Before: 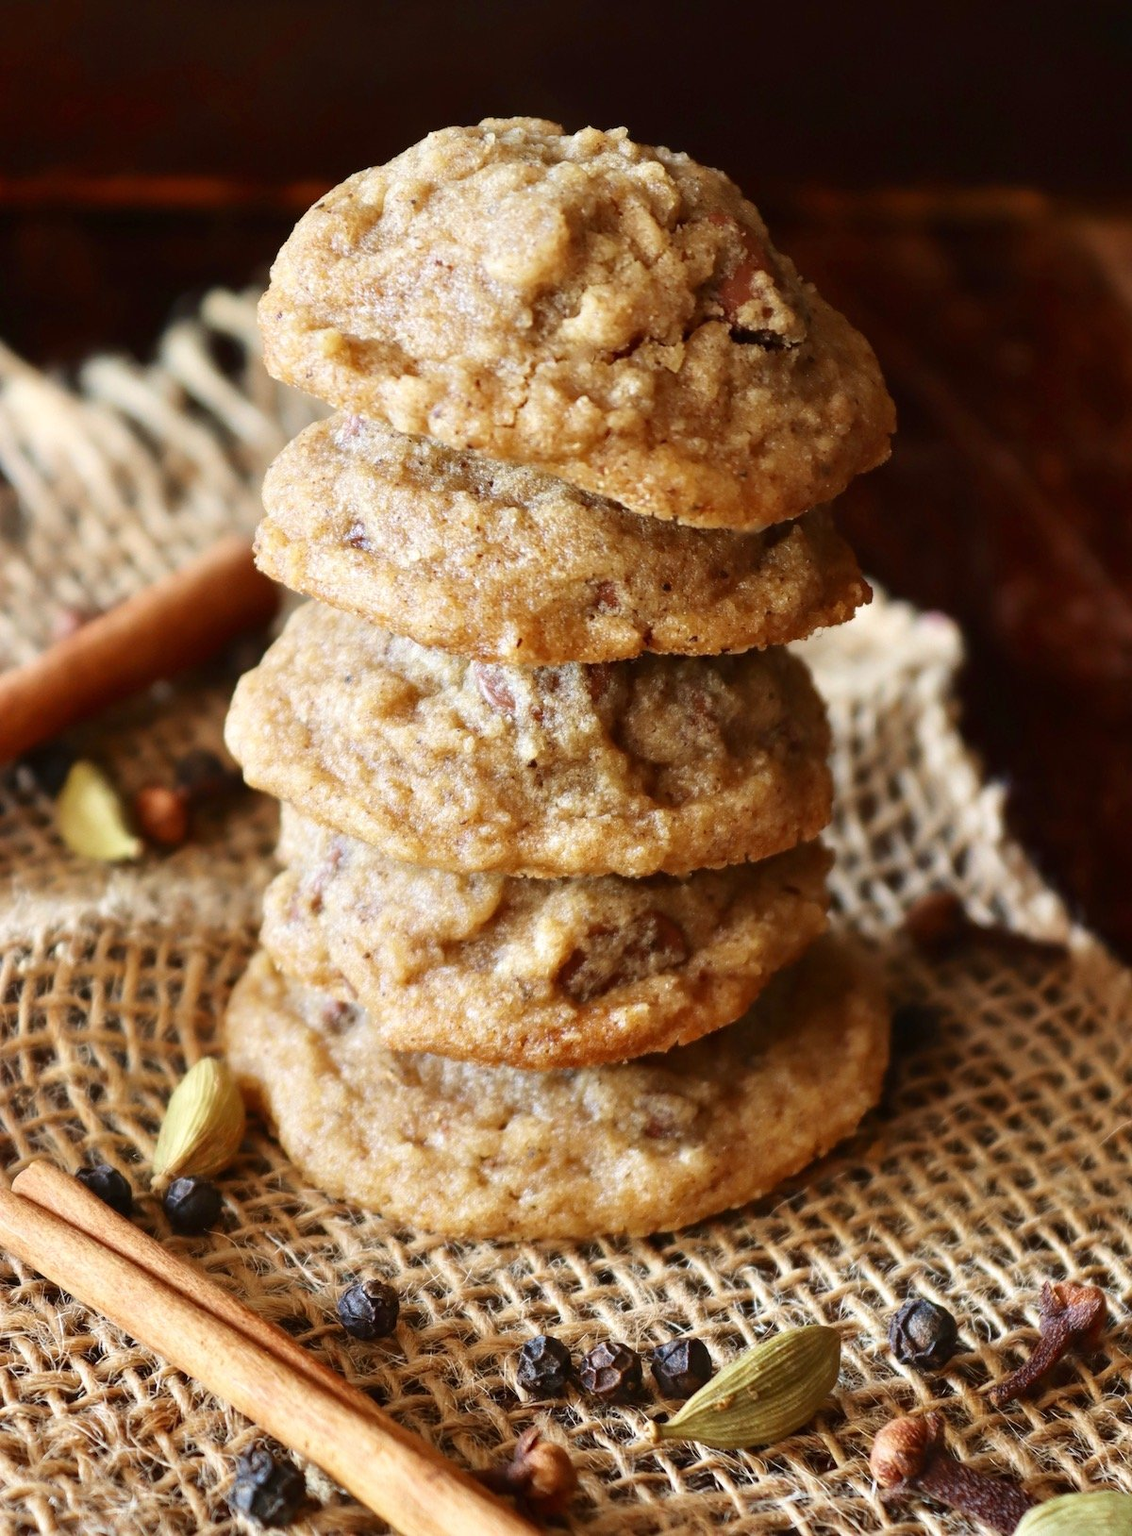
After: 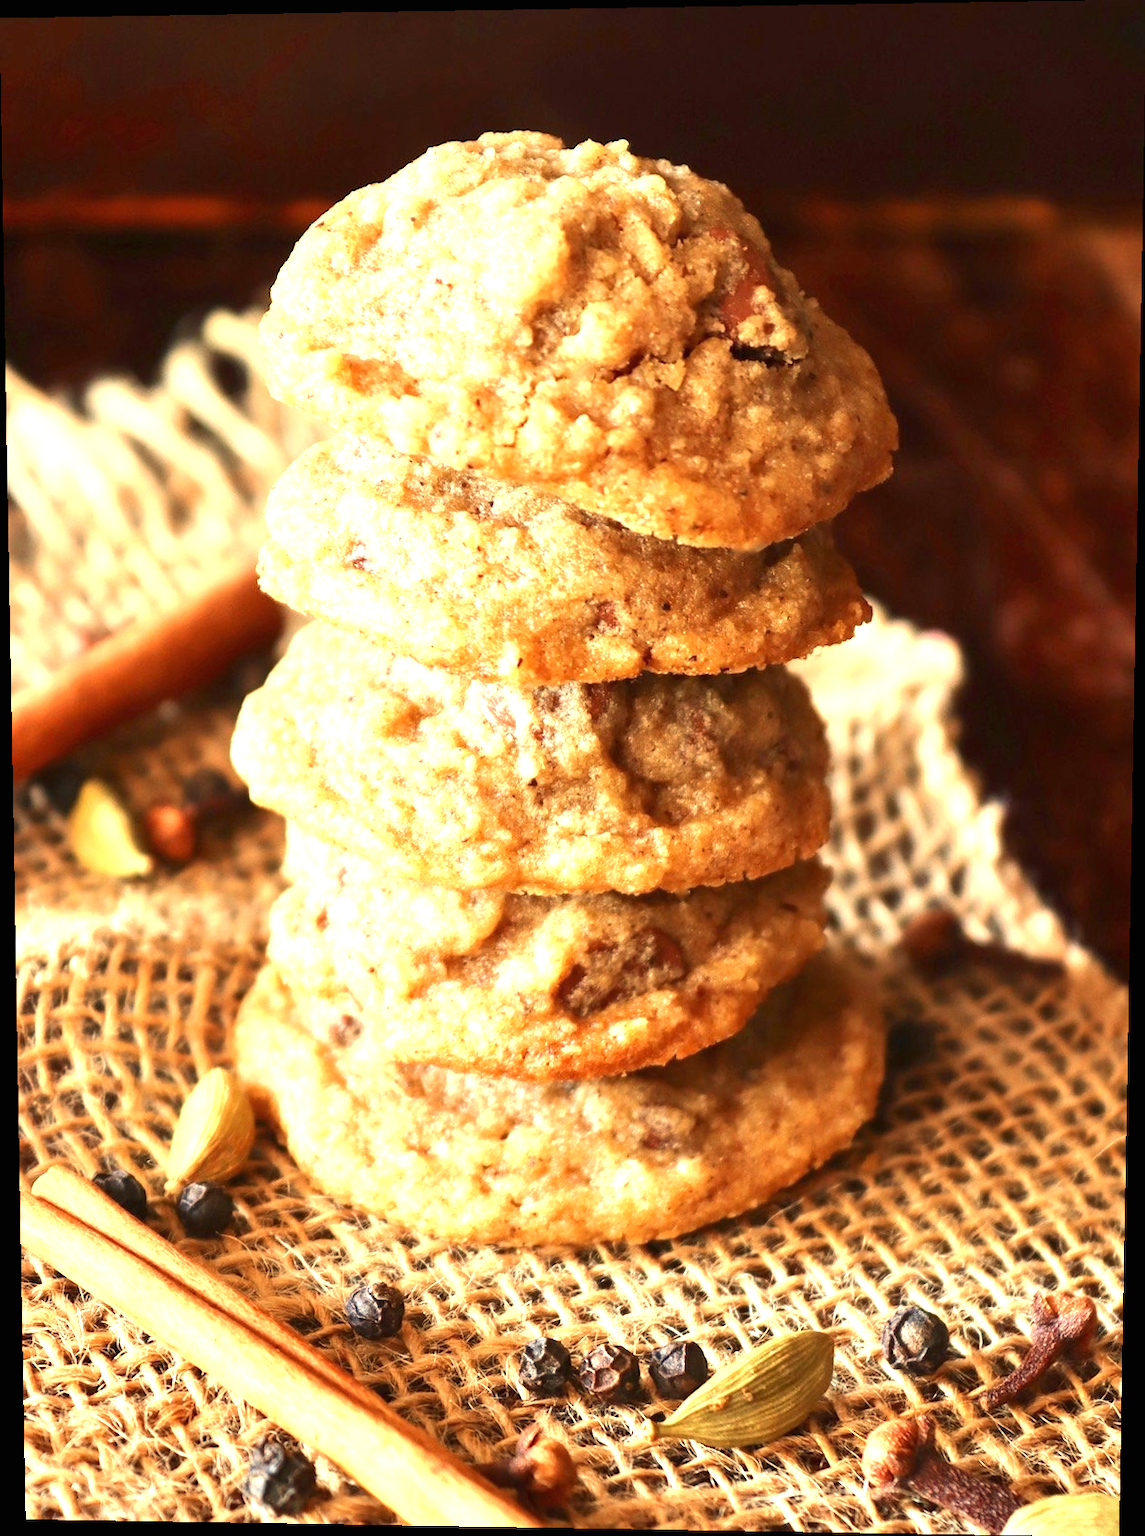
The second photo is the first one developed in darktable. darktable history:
exposure: black level correction 0, exposure 1.1 EV, compensate exposure bias true, compensate highlight preservation false
tone equalizer: on, module defaults
white balance: red 1.123, blue 0.83
rotate and perspective: lens shift (vertical) 0.048, lens shift (horizontal) -0.024, automatic cropping off
